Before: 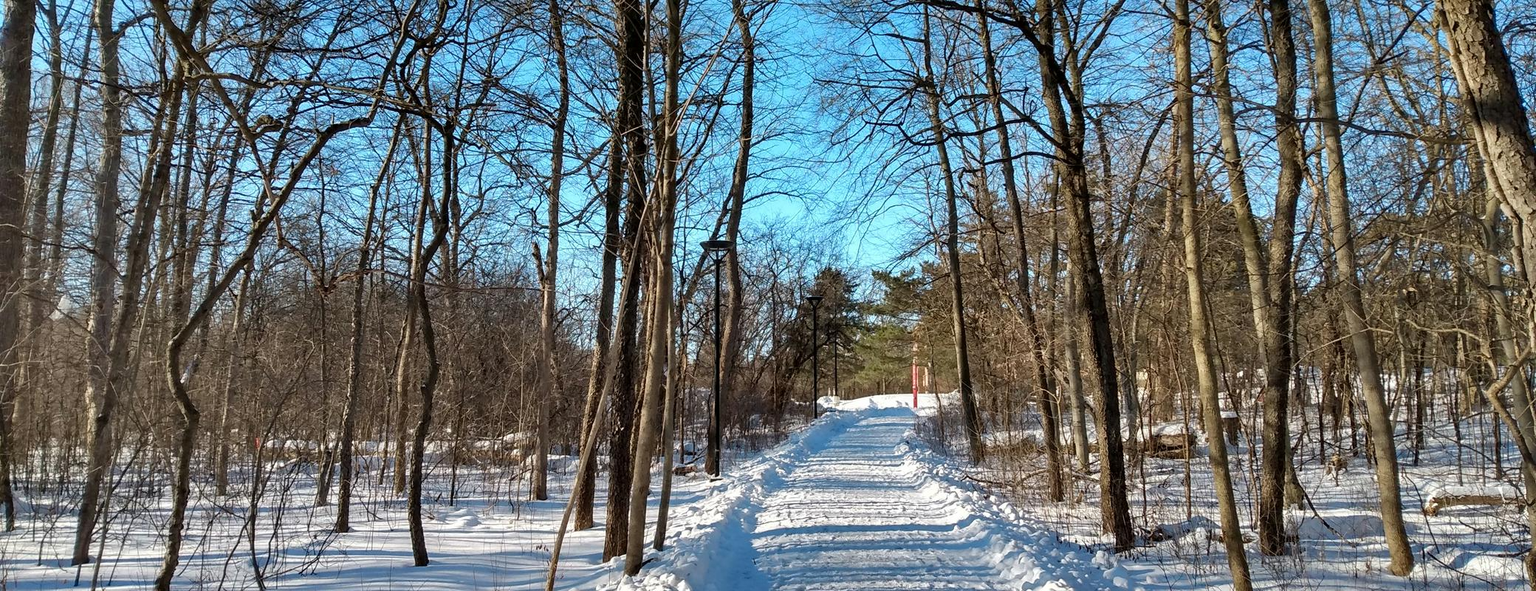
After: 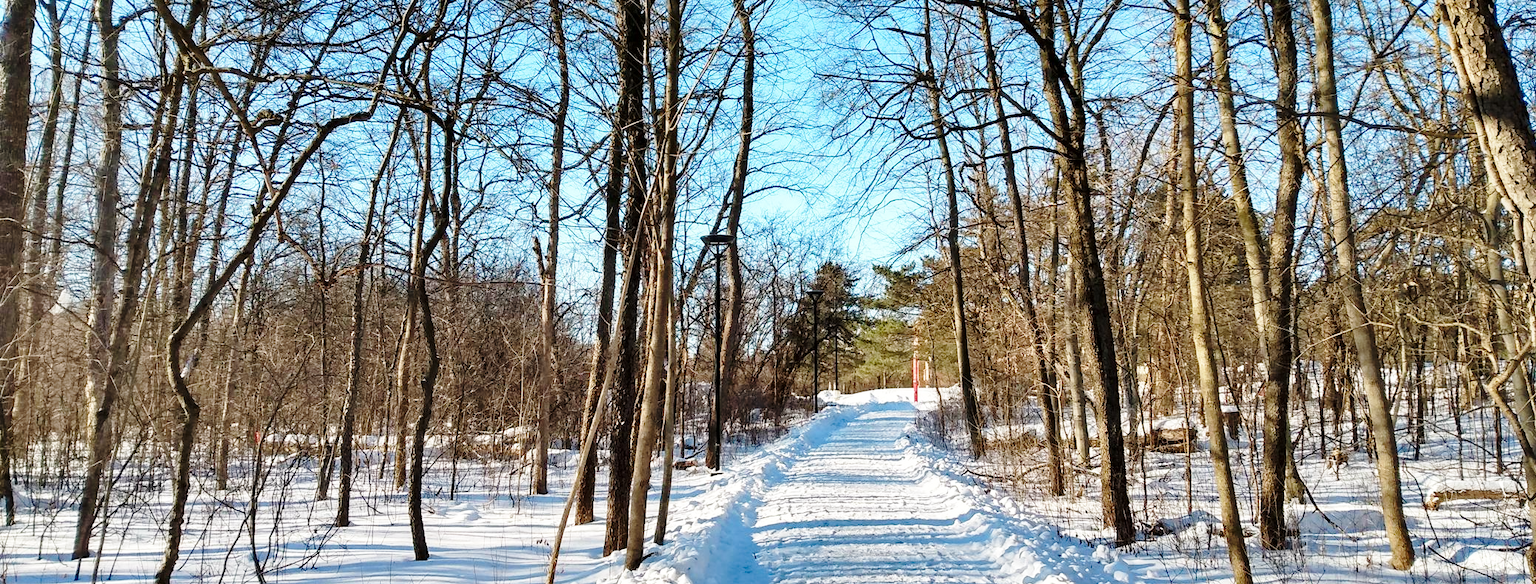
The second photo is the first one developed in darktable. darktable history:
base curve: curves: ch0 [(0, 0) (0.028, 0.03) (0.121, 0.232) (0.46, 0.748) (0.859, 0.968) (1, 1)], preserve colors none
white balance: red 1.009, blue 0.985
crop: top 1.049%, right 0.001%
